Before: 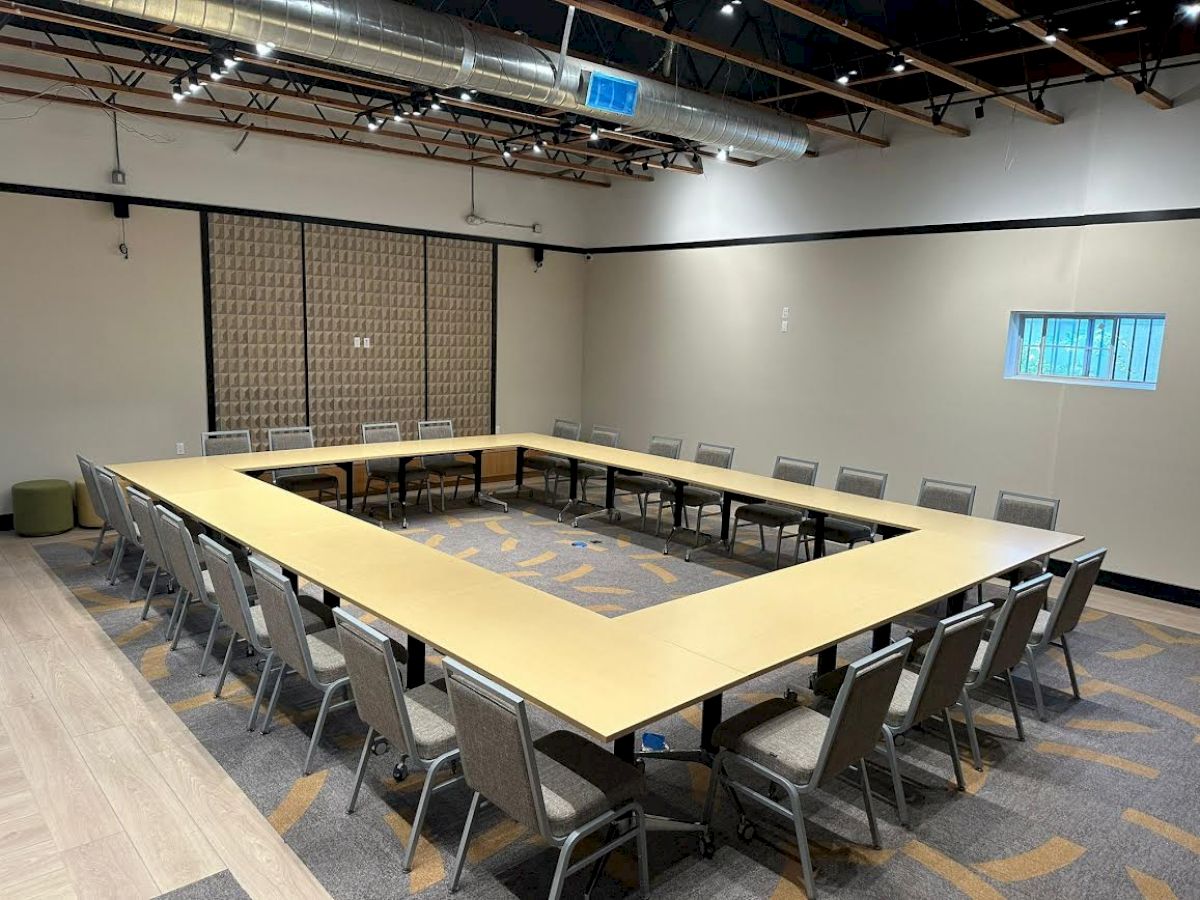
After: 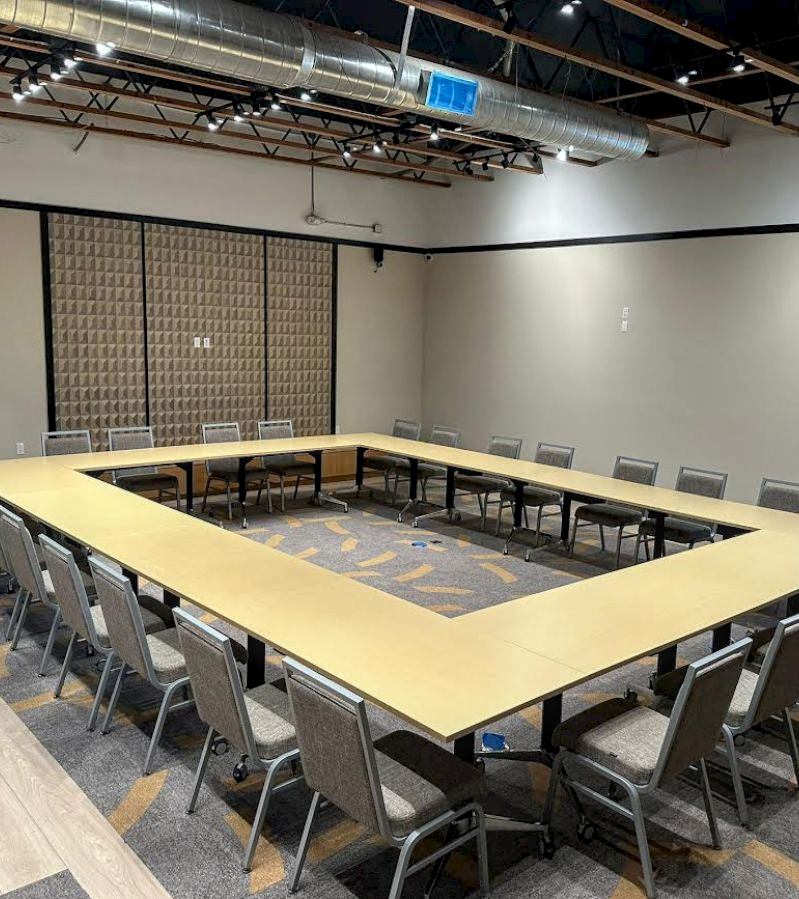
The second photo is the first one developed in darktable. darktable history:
local contrast: on, module defaults
crop and rotate: left 13.409%, right 19.924%
